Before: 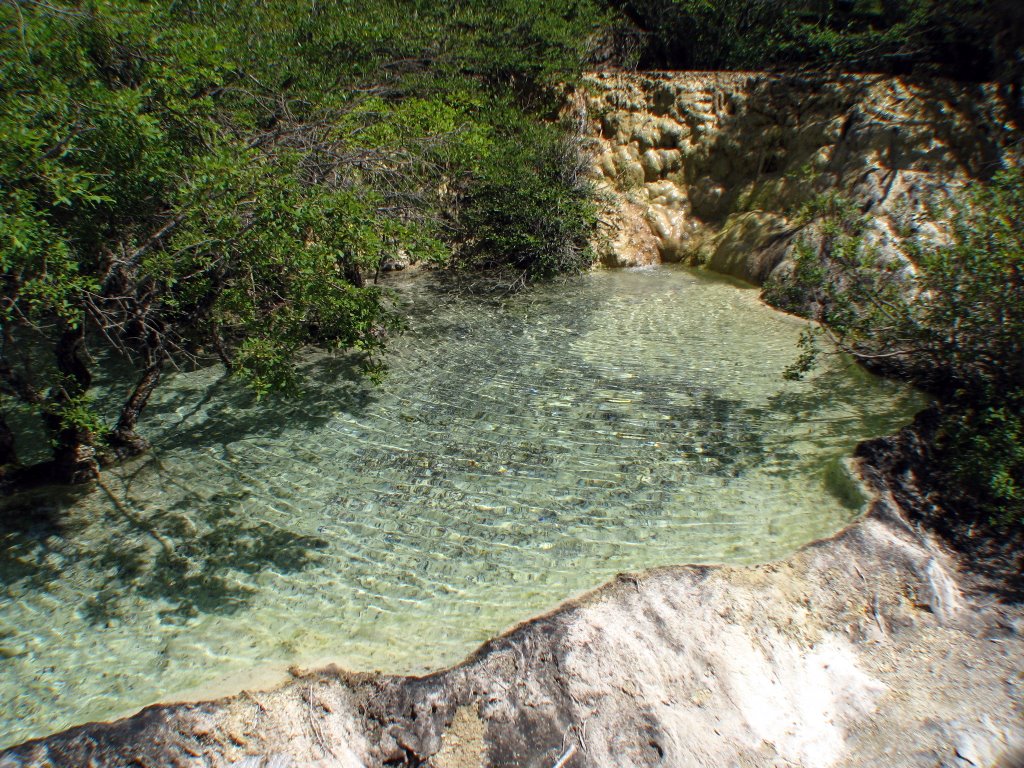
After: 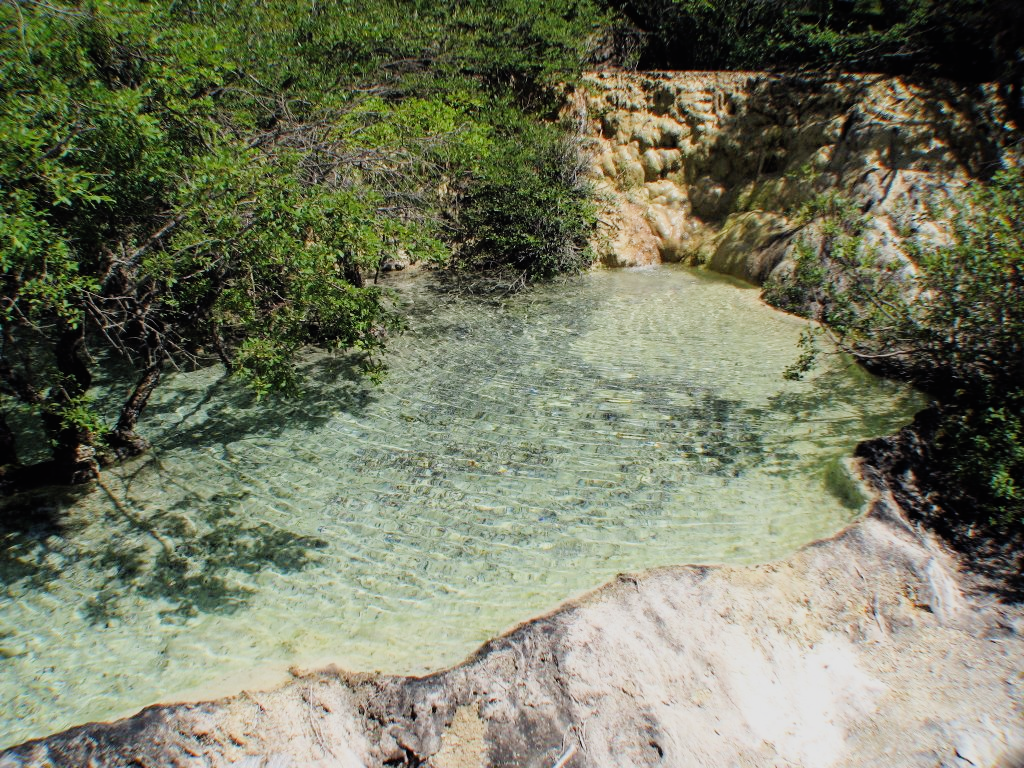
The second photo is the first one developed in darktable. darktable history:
local contrast: mode bilateral grid, contrast 100, coarseness 99, detail 91%, midtone range 0.2
exposure: black level correction 0, exposure 0.693 EV, compensate highlight preservation false
filmic rgb: black relative exposure -7.28 EV, white relative exposure 5.06 EV, hardness 3.2
